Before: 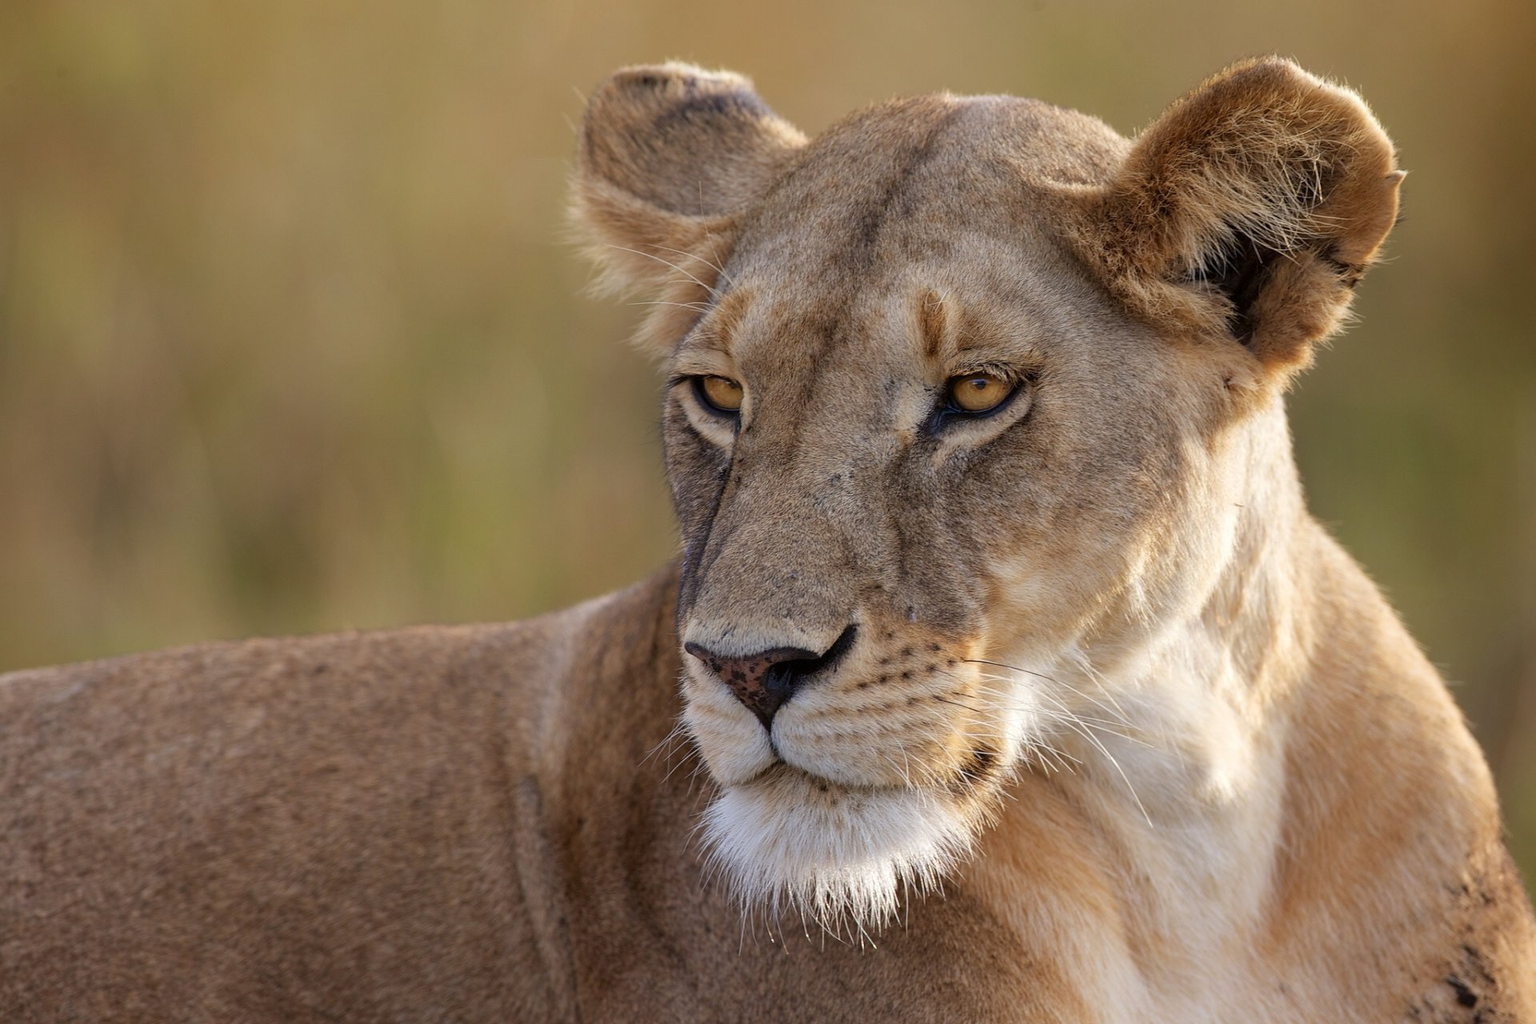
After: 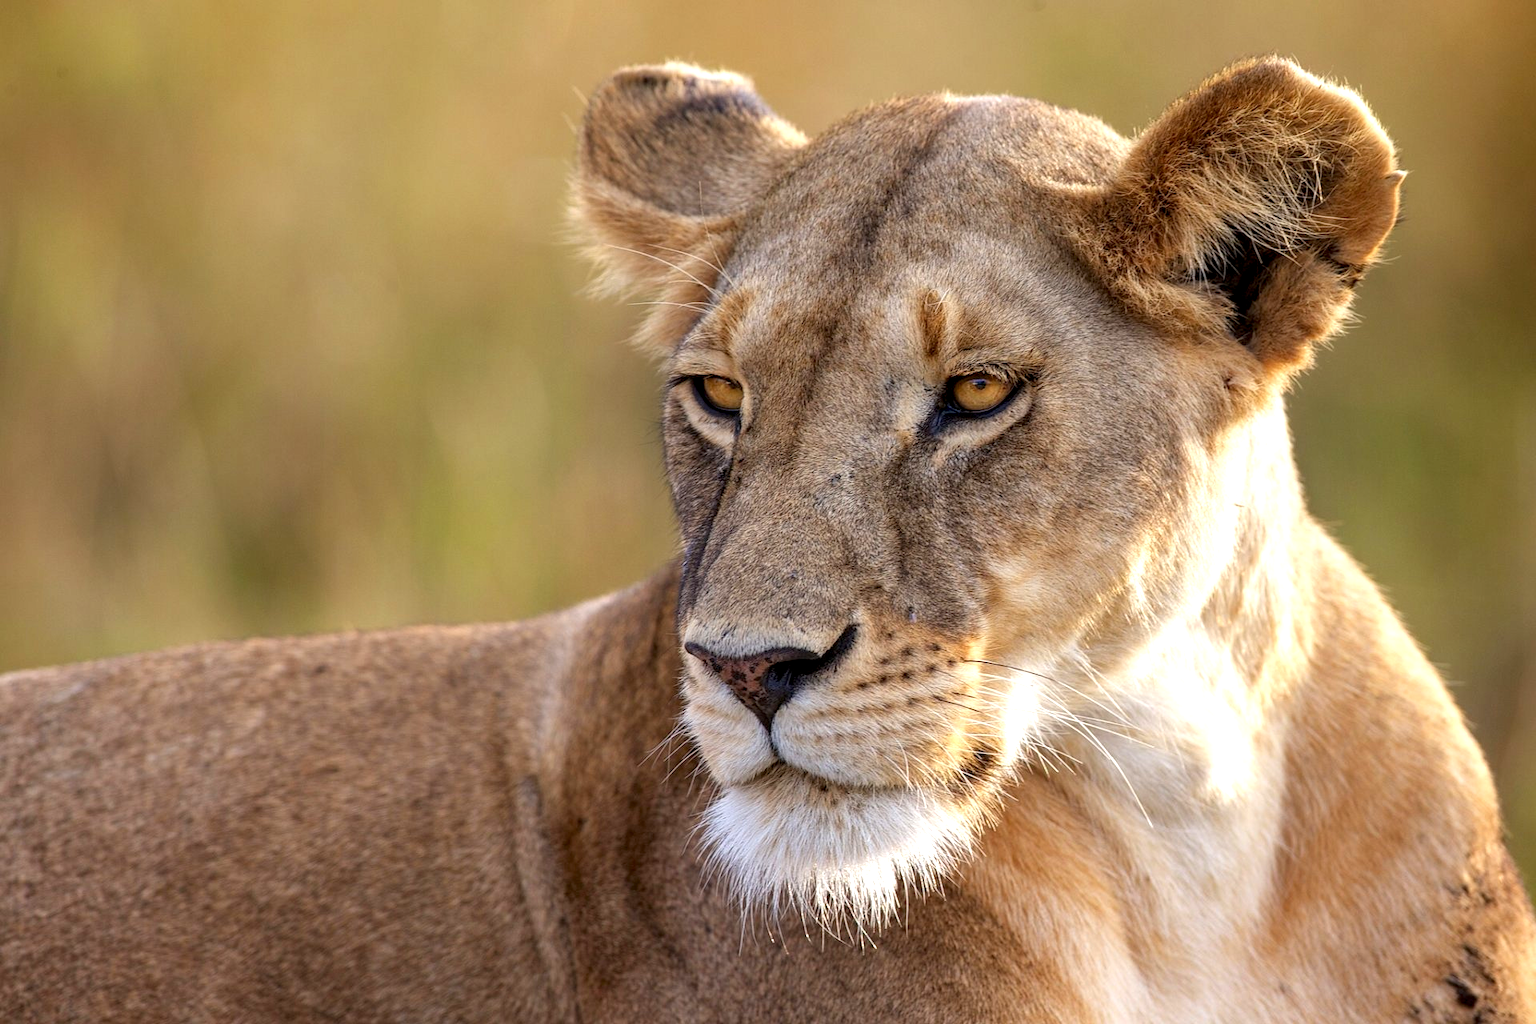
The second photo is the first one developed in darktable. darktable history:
contrast brightness saturation: saturation 0.183
exposure: black level correction 0.001, exposure 0.5 EV, compensate exposure bias true, compensate highlight preservation false
local contrast: detail 130%
